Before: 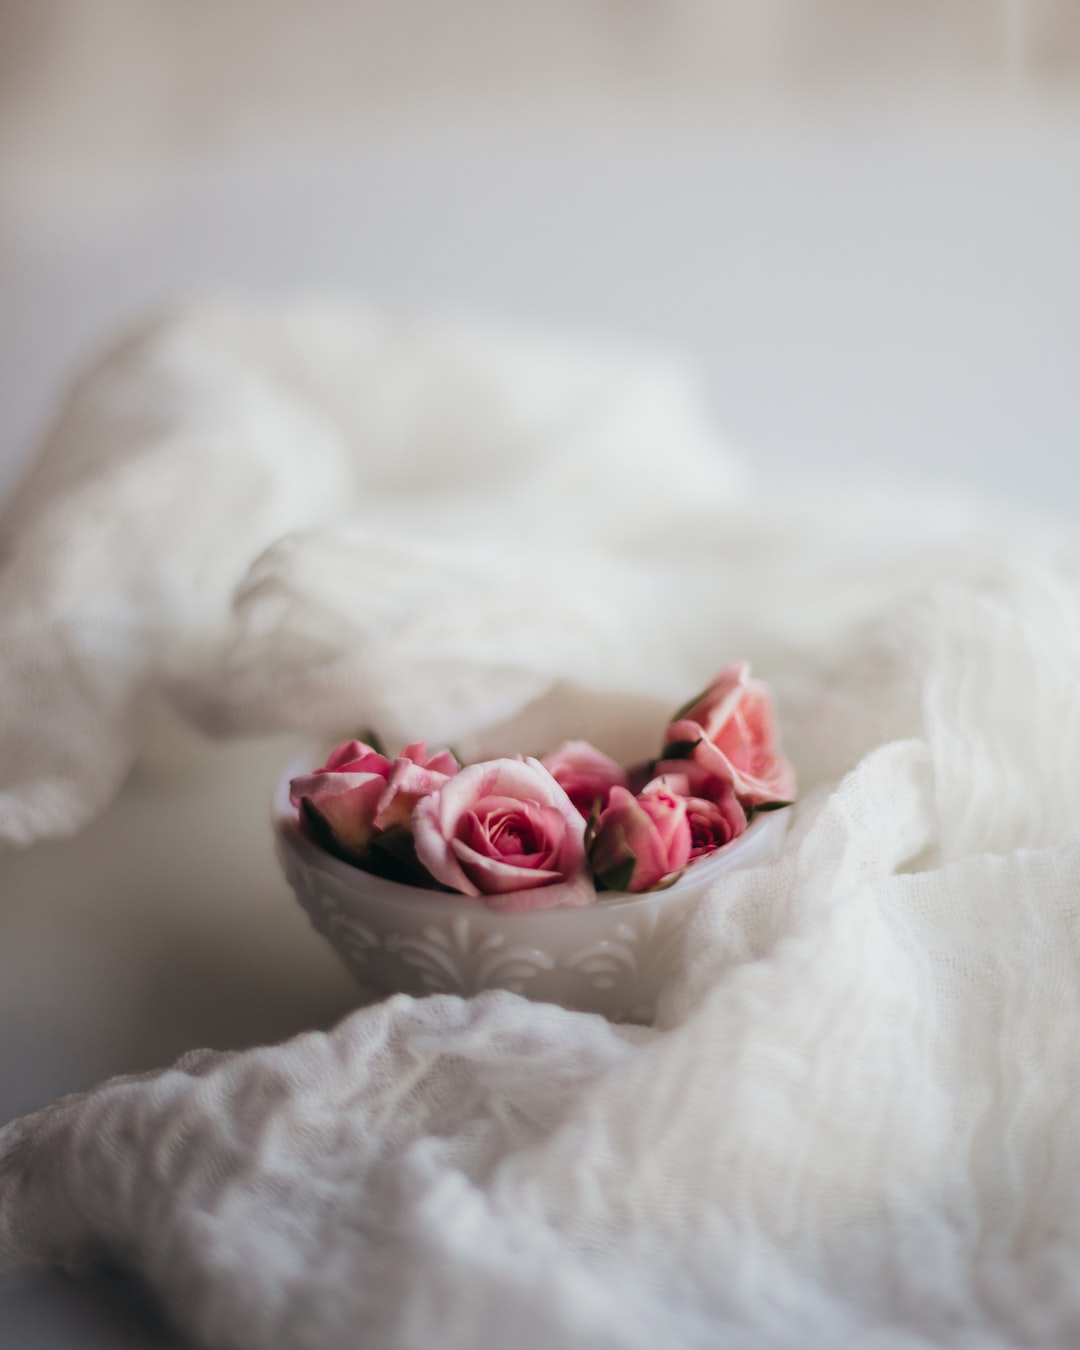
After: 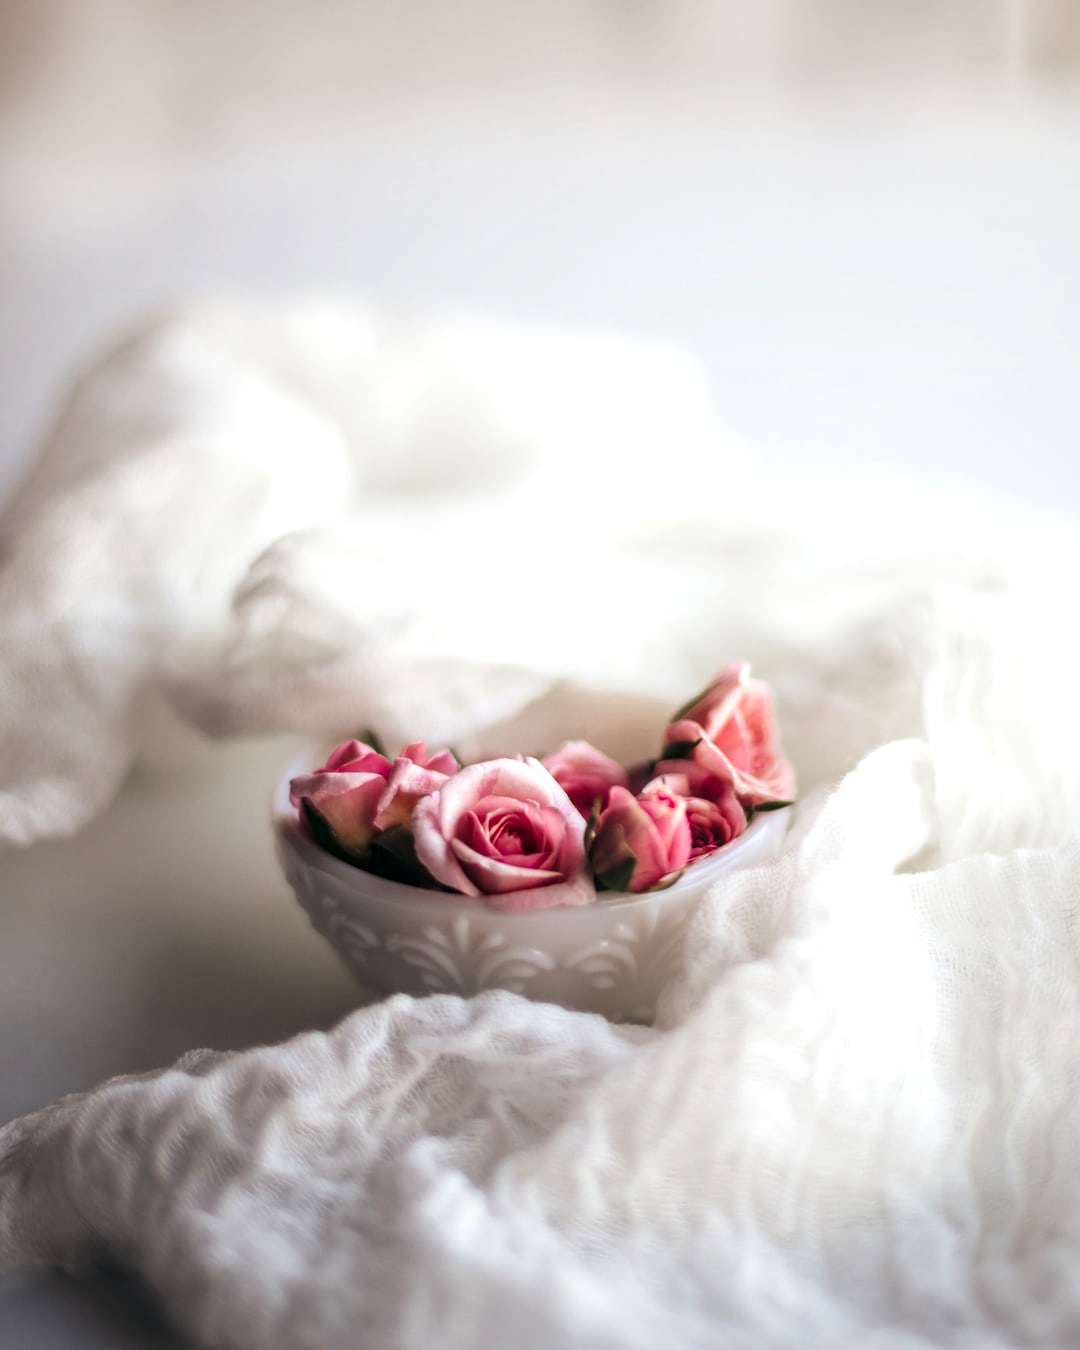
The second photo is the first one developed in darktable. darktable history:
exposure: black level correction 0.001, exposure 0.5 EV, compensate exposure bias true, compensate highlight preservation false
local contrast: on, module defaults
